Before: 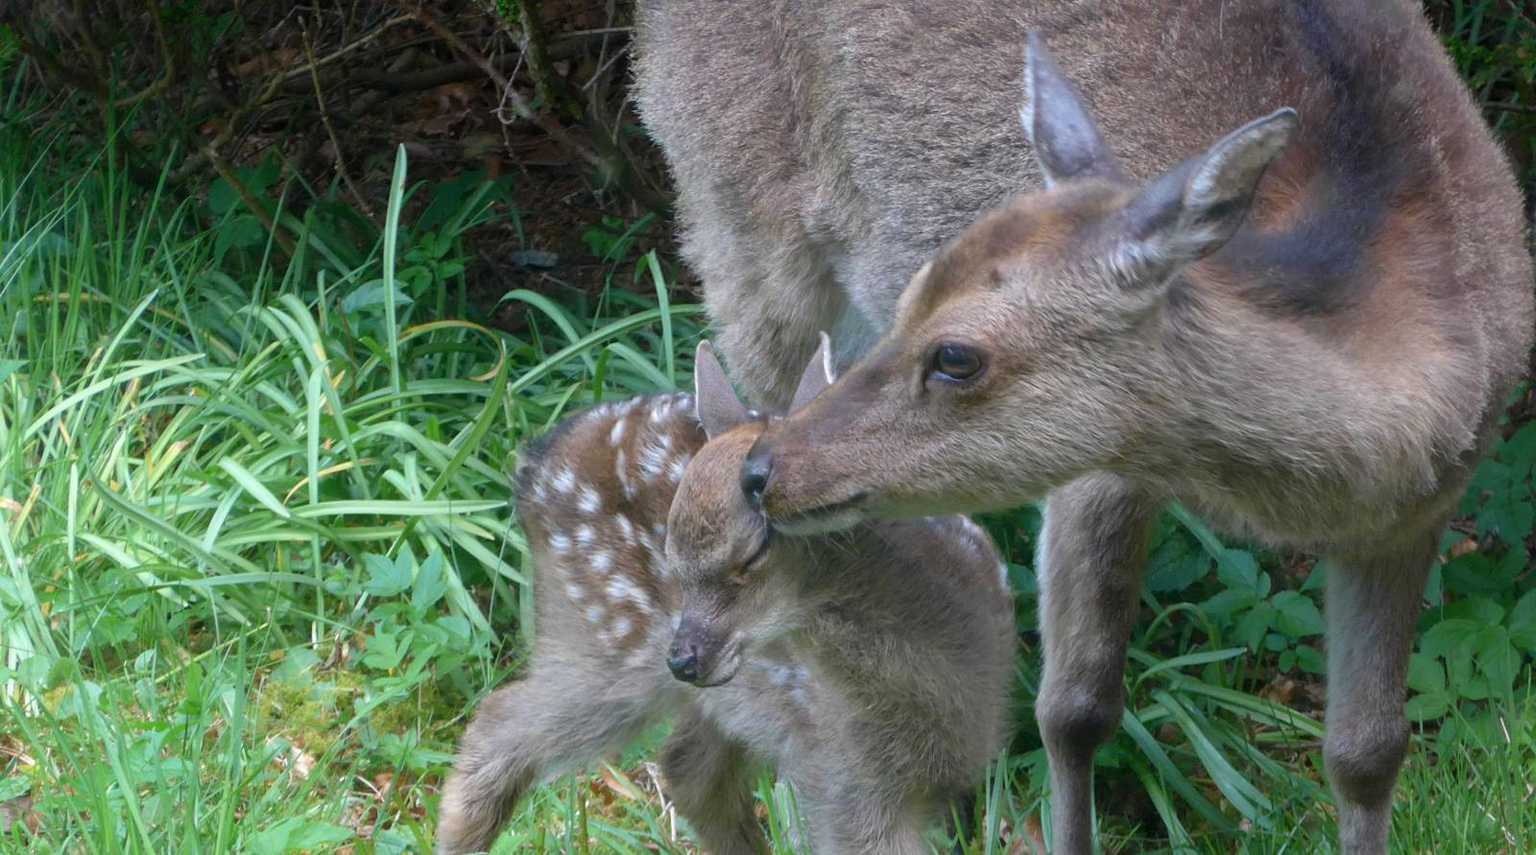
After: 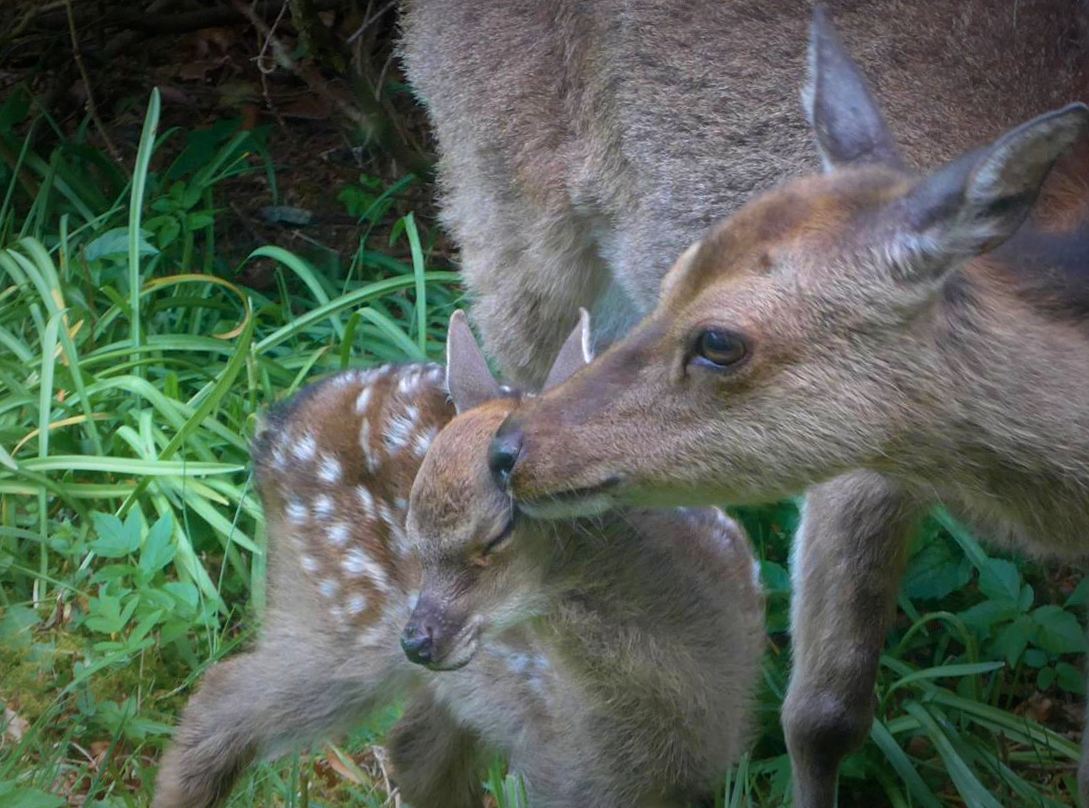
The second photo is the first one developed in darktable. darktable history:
velvia: on, module defaults
crop and rotate: angle -3.27°, left 14.277%, top 0.028%, right 10.766%, bottom 0.028%
vignetting: fall-off start 70.97%, brightness -0.584, saturation -0.118, width/height ratio 1.333
